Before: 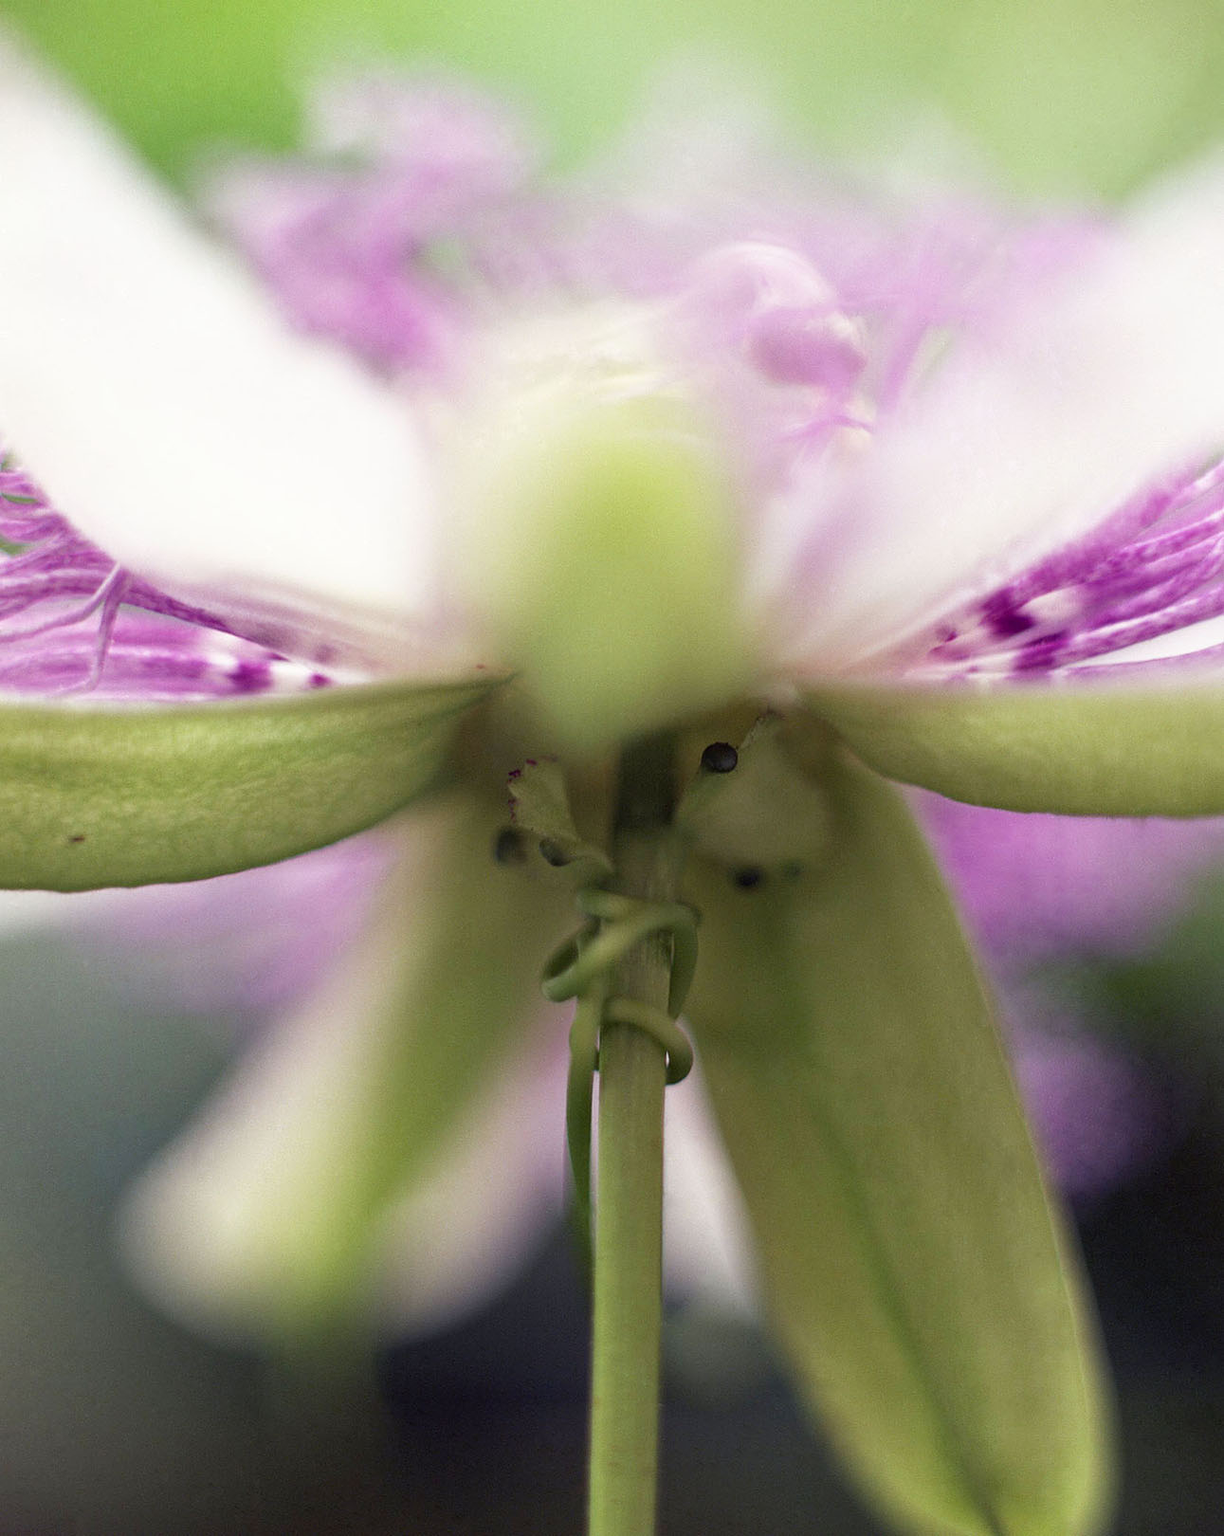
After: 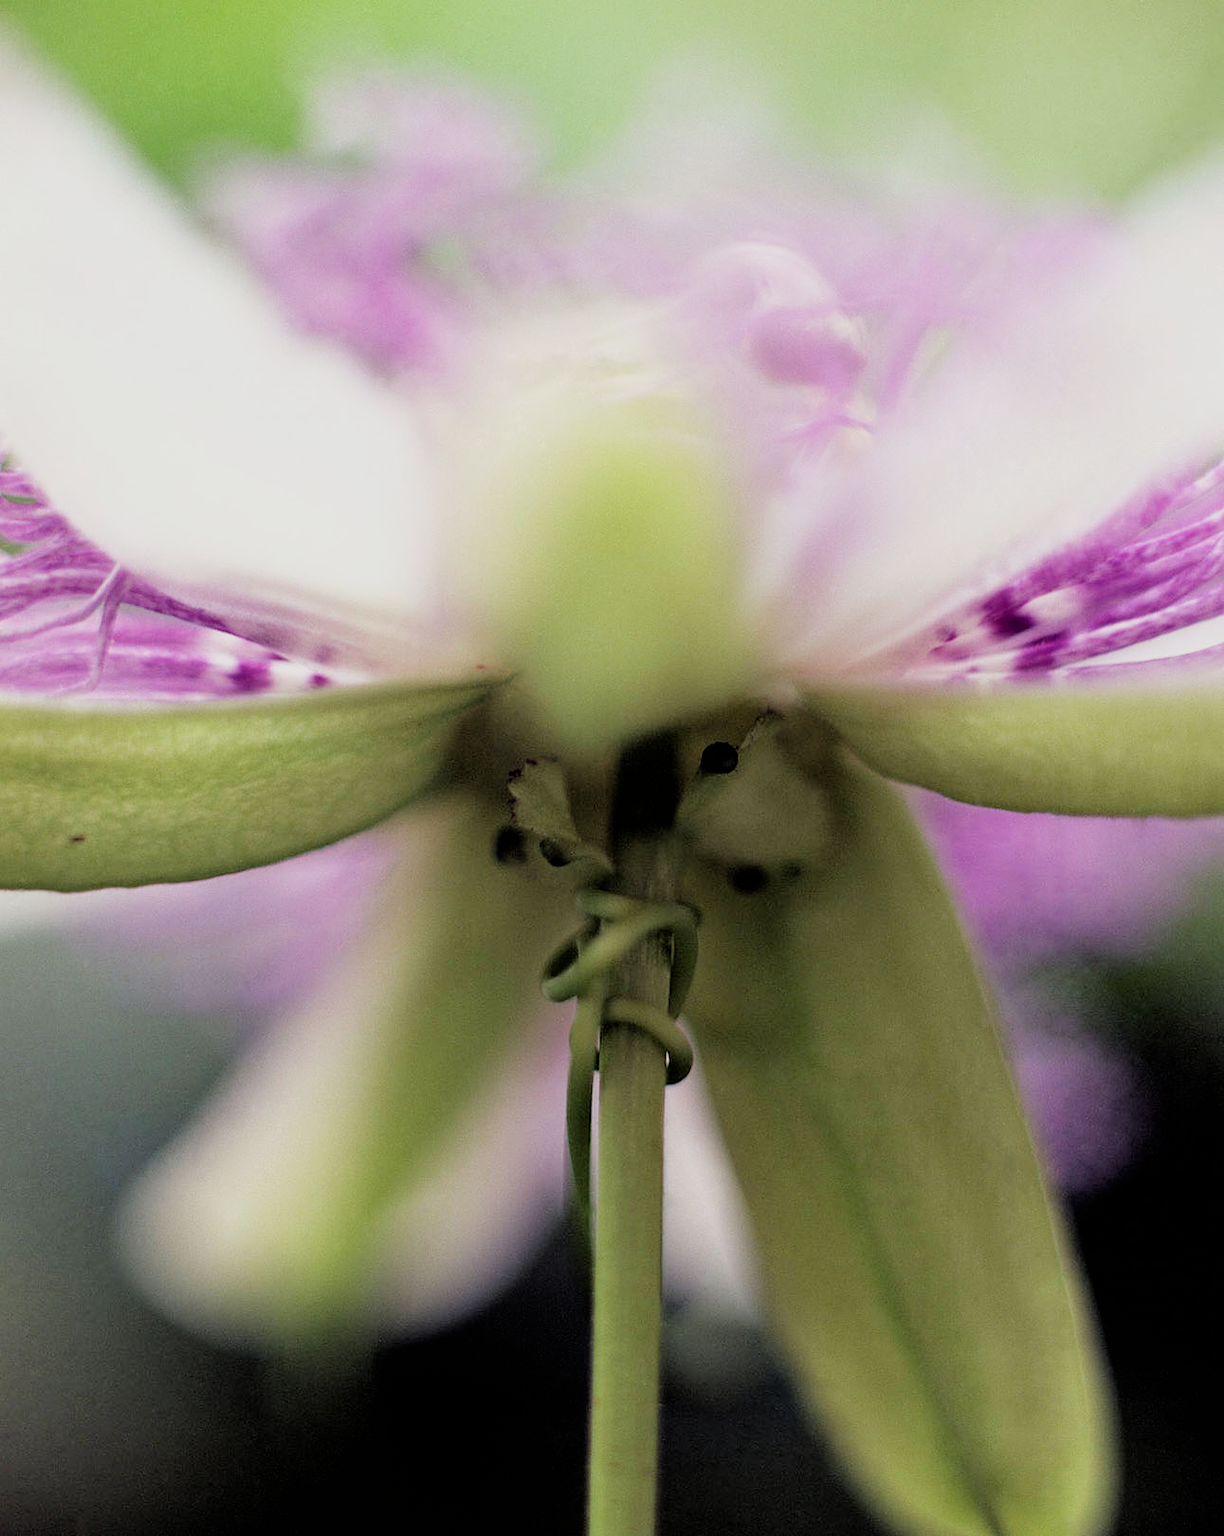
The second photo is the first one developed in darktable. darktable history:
filmic rgb: black relative exposure -3.81 EV, white relative exposure 3.49 EV, hardness 2.55, contrast 1.103
